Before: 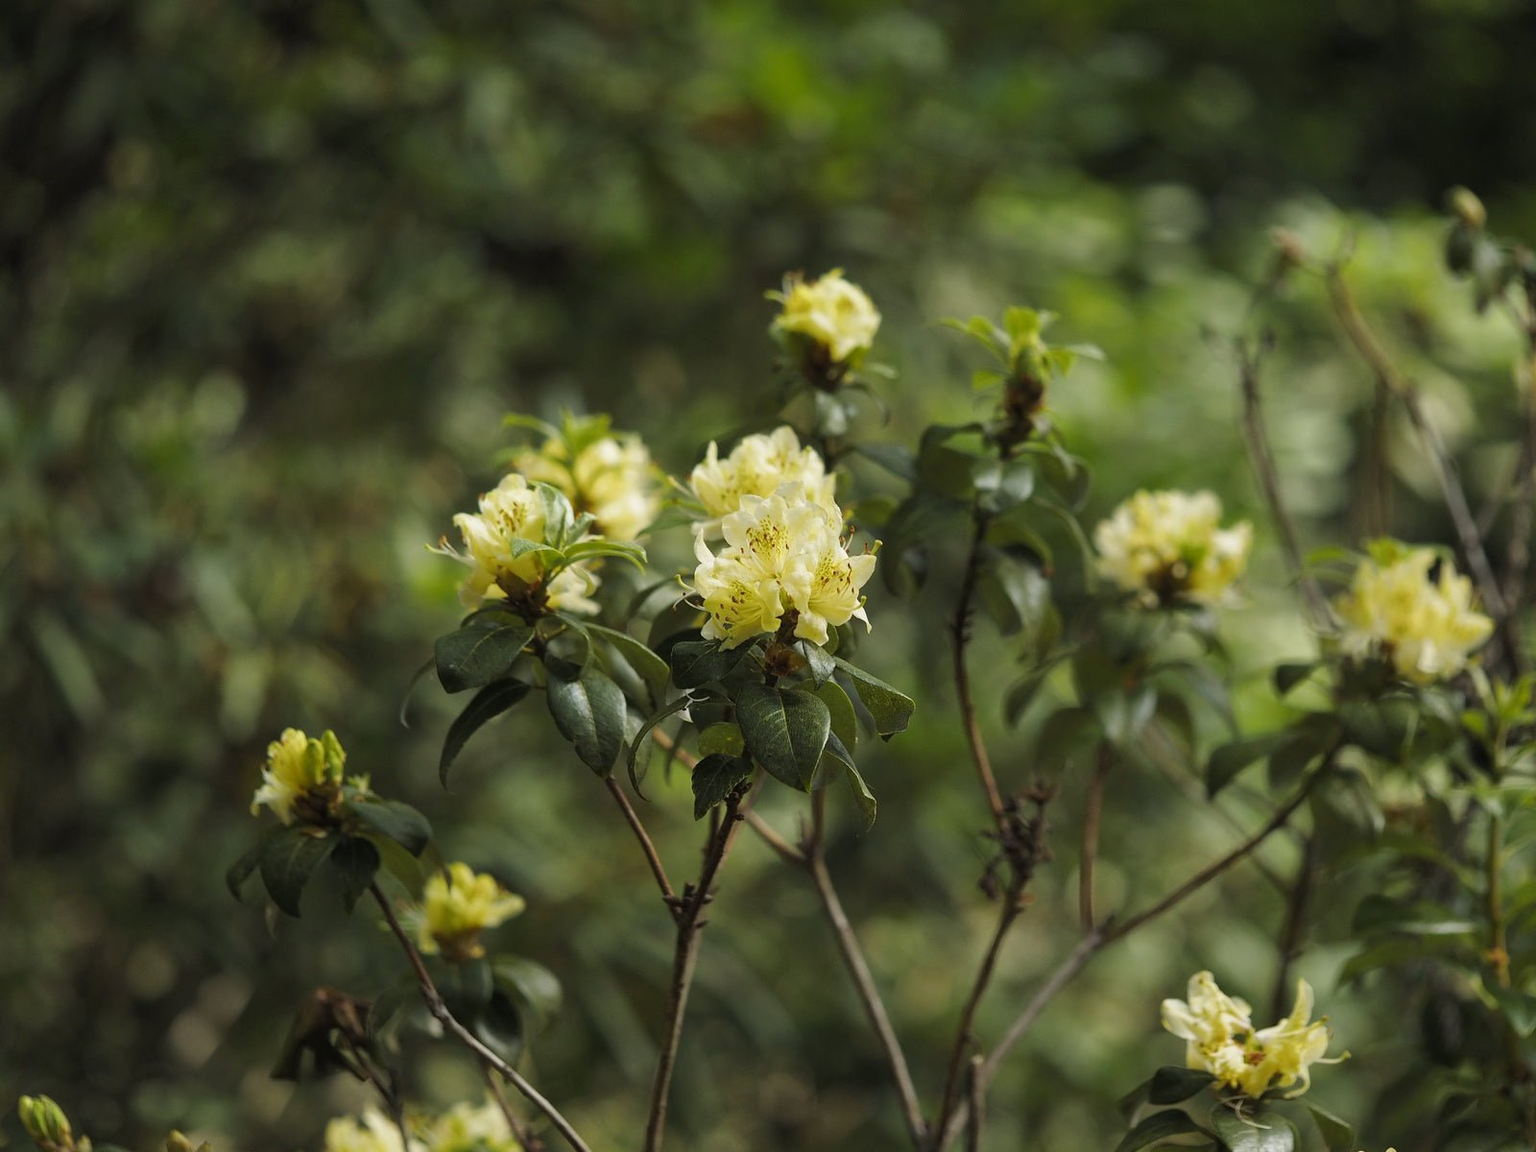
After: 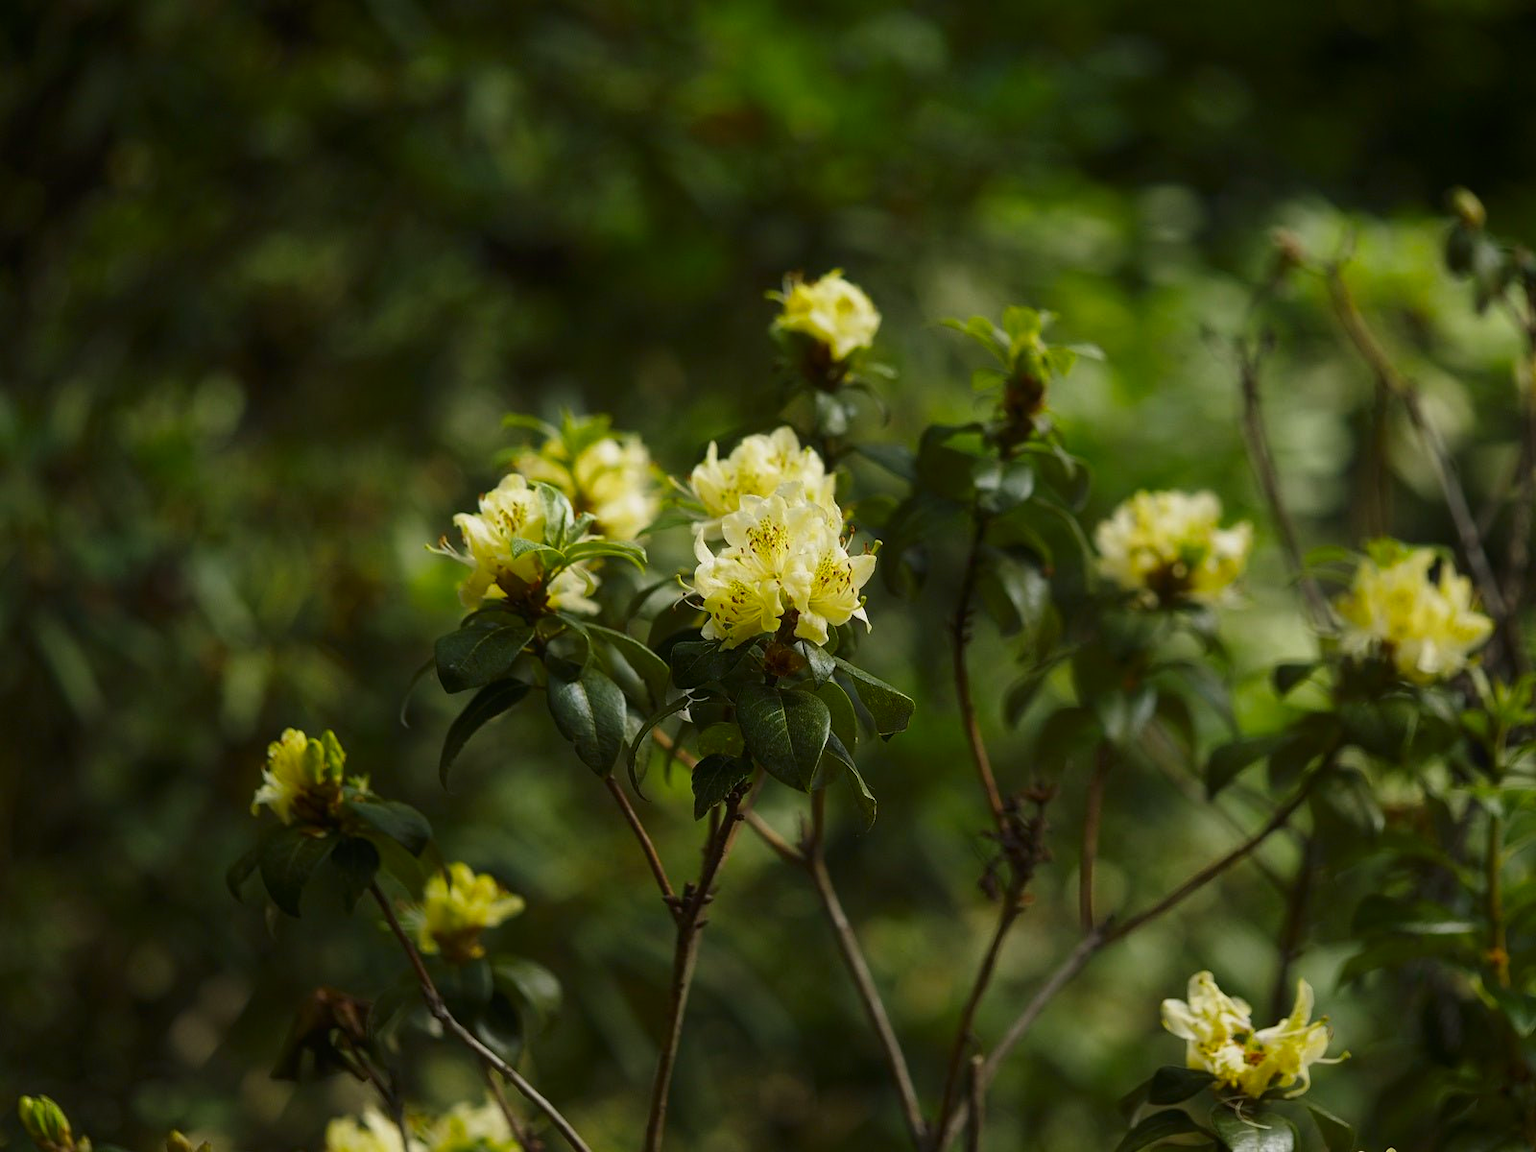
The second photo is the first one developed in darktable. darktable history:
contrast brightness saturation: contrast 0.12, brightness -0.12, saturation 0.2
contrast equalizer: y [[0.5, 0.488, 0.462, 0.461, 0.491, 0.5], [0.5 ×6], [0.5 ×6], [0 ×6], [0 ×6]]
